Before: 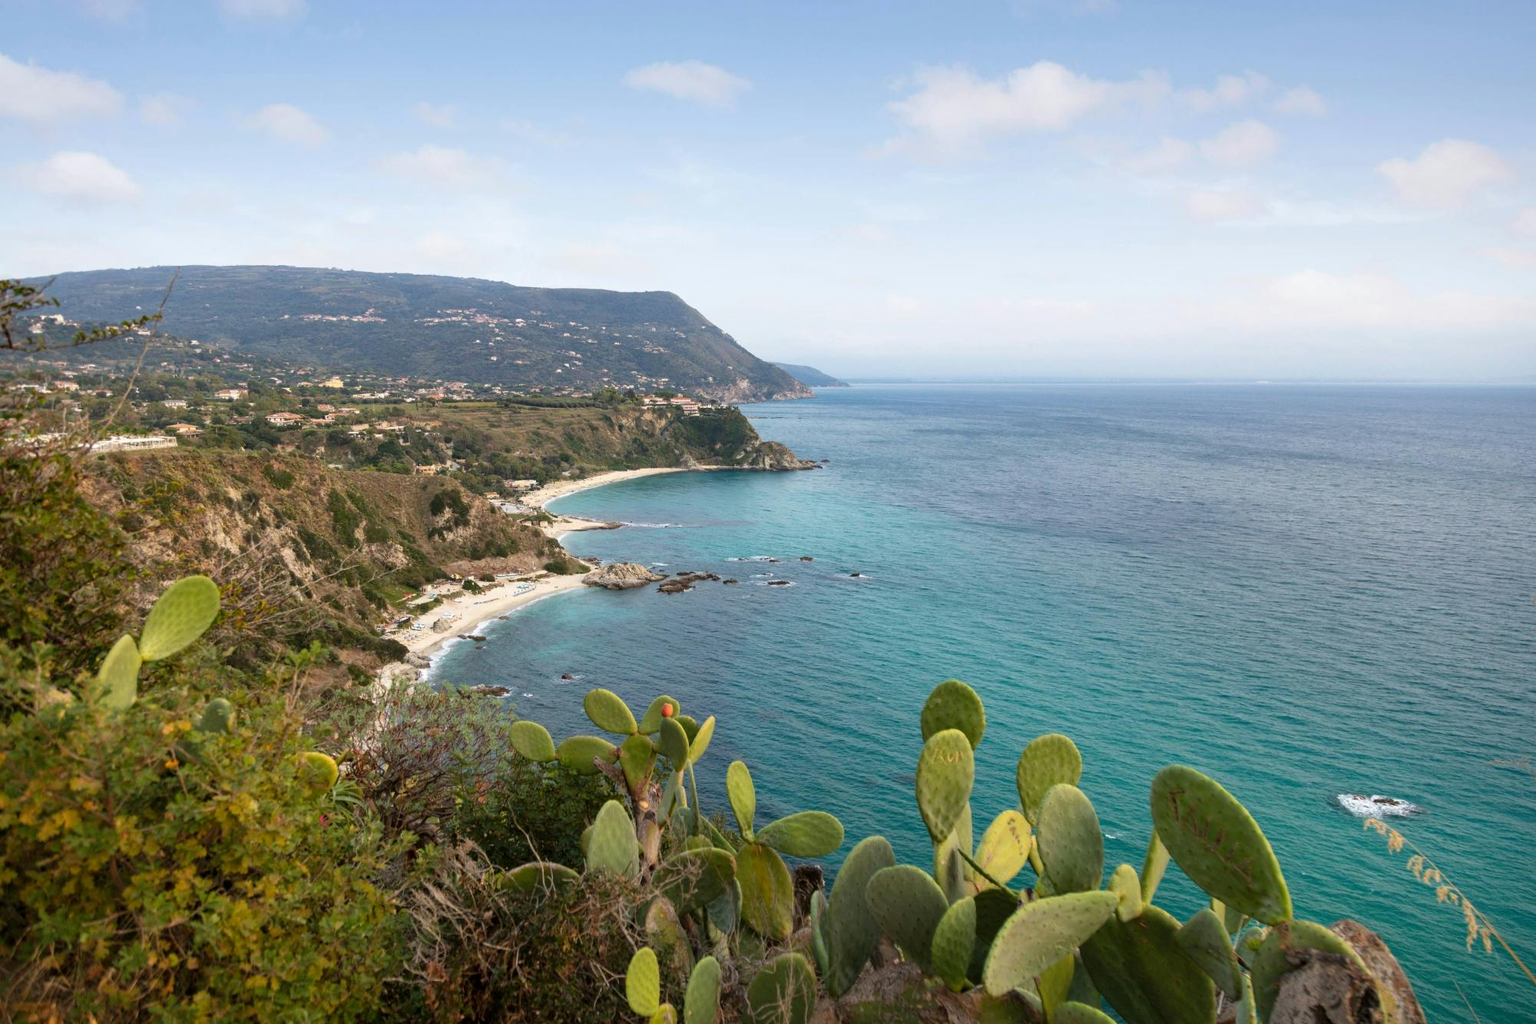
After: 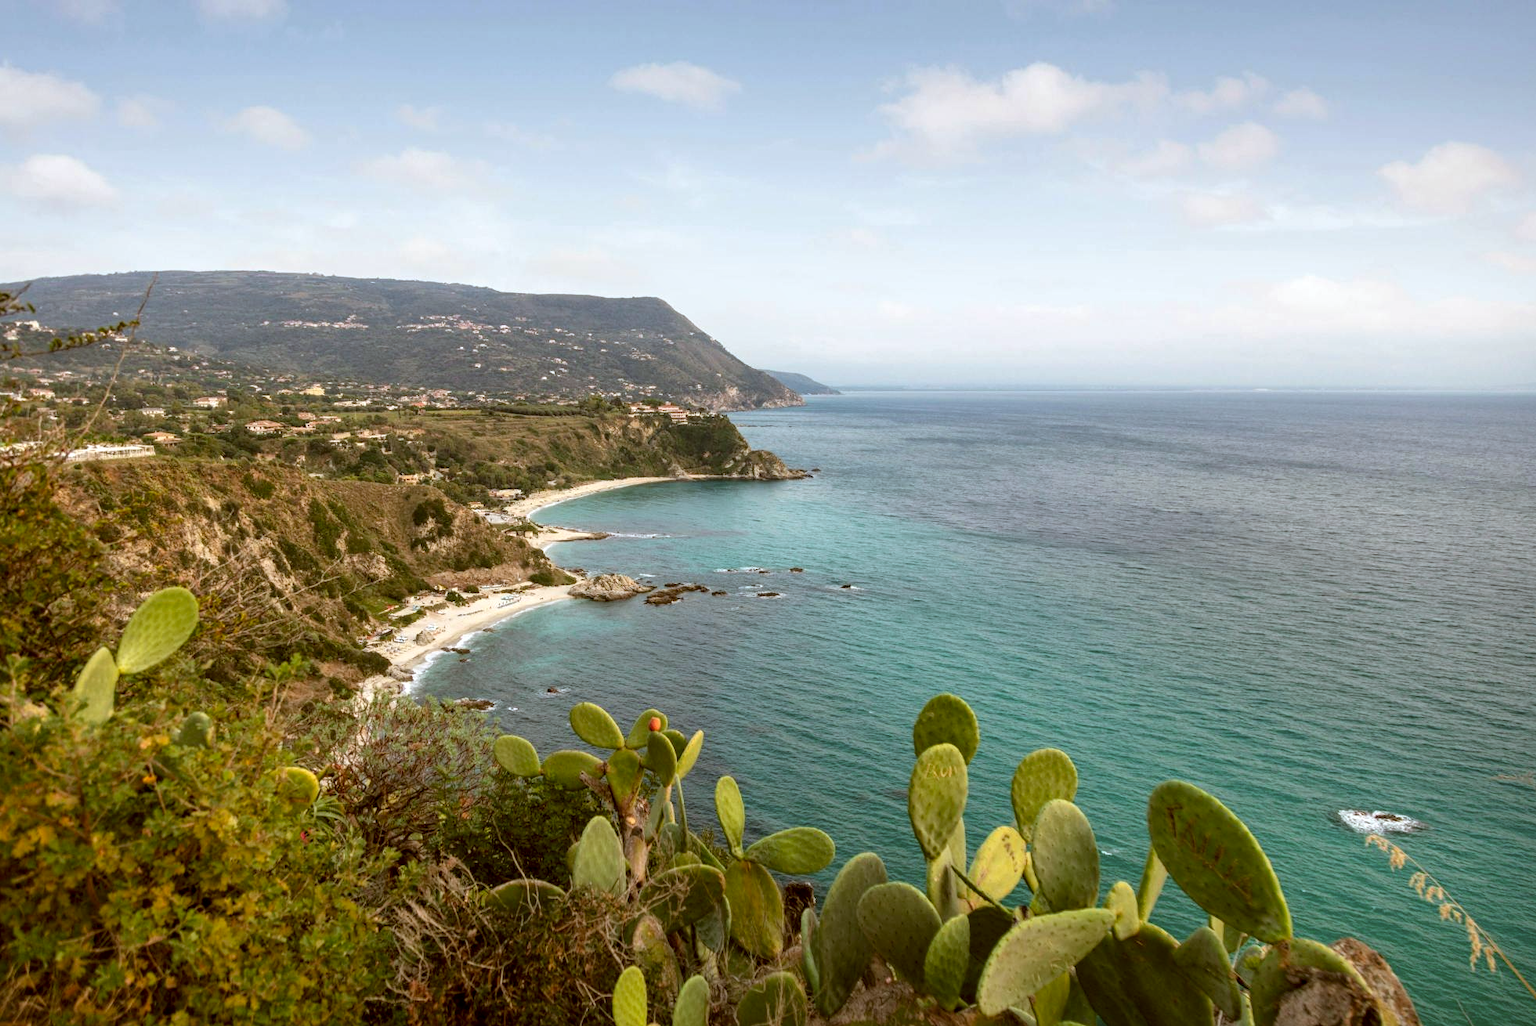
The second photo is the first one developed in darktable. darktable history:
local contrast: on, module defaults
crop: left 1.681%, right 0.268%, bottom 1.638%
color correction: highlights a* -0.588, highlights b* 0.149, shadows a* 5.24, shadows b* 20.16
